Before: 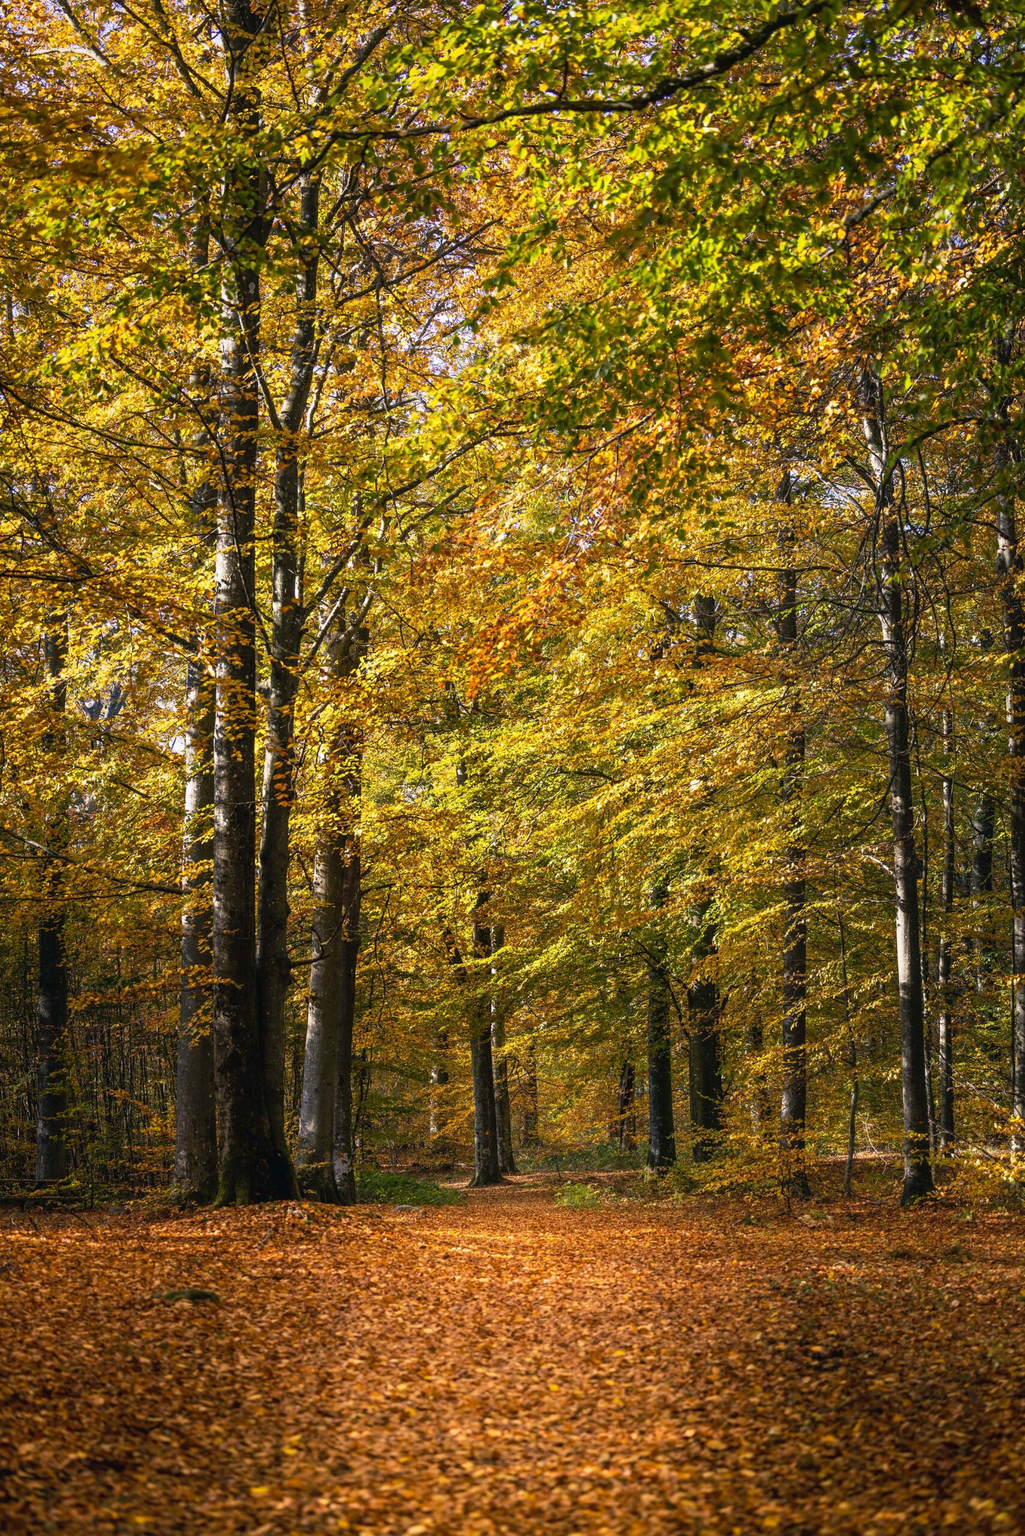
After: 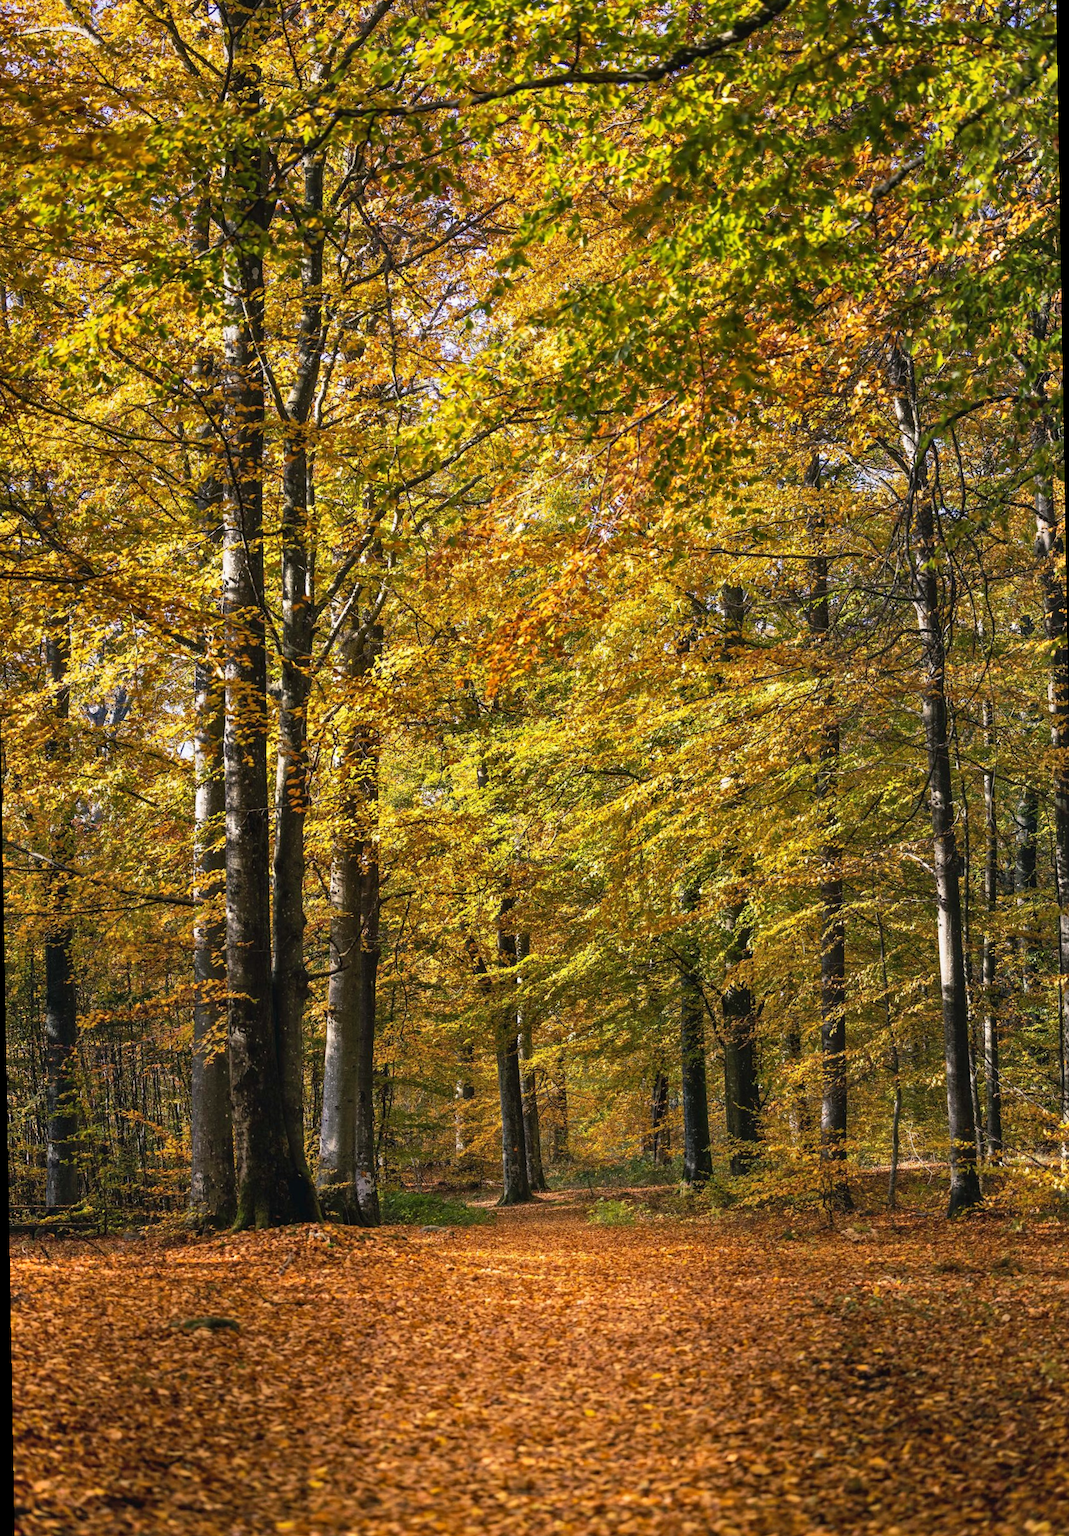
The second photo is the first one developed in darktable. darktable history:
shadows and highlights: shadows 52.34, highlights -28.23, soften with gaussian
rotate and perspective: rotation -1°, crop left 0.011, crop right 0.989, crop top 0.025, crop bottom 0.975
